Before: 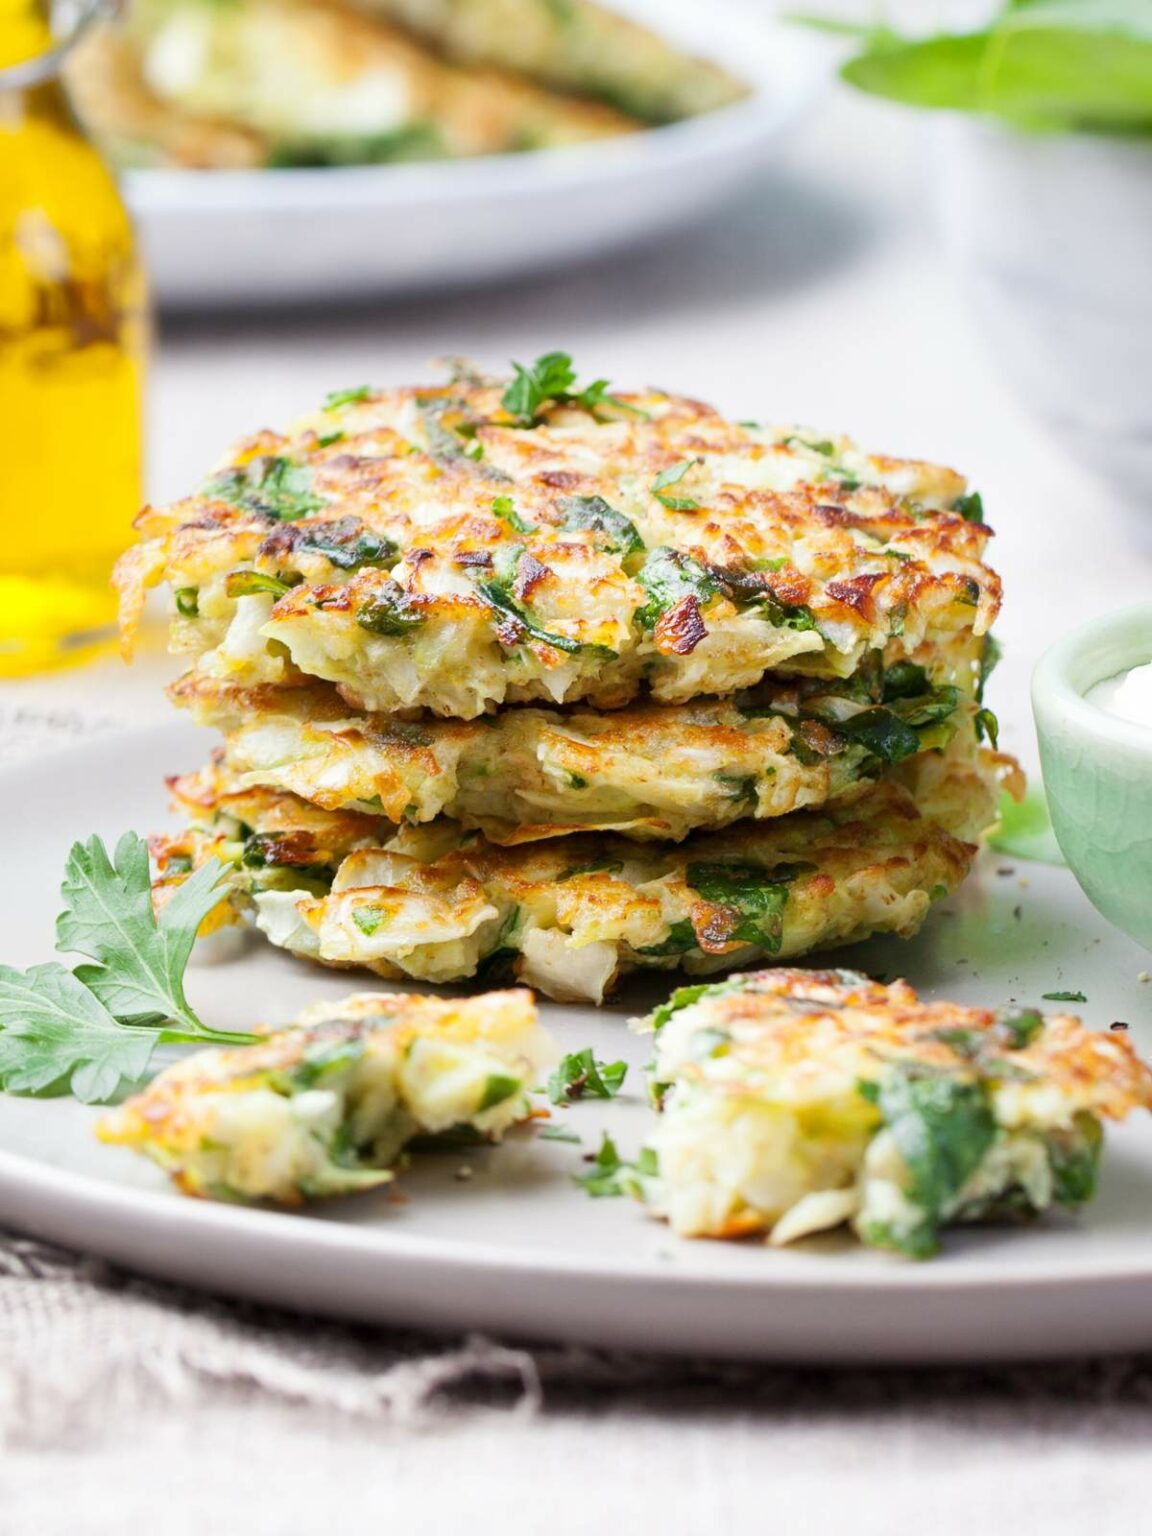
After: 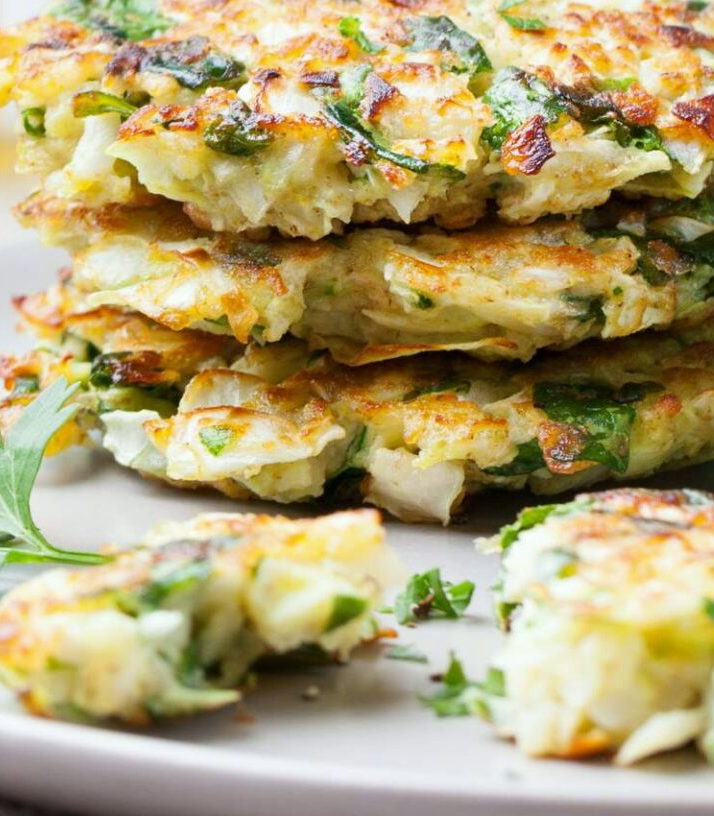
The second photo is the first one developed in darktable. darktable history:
white balance: red 0.986, blue 1.01
crop: left 13.312%, top 31.28%, right 24.627%, bottom 15.582%
